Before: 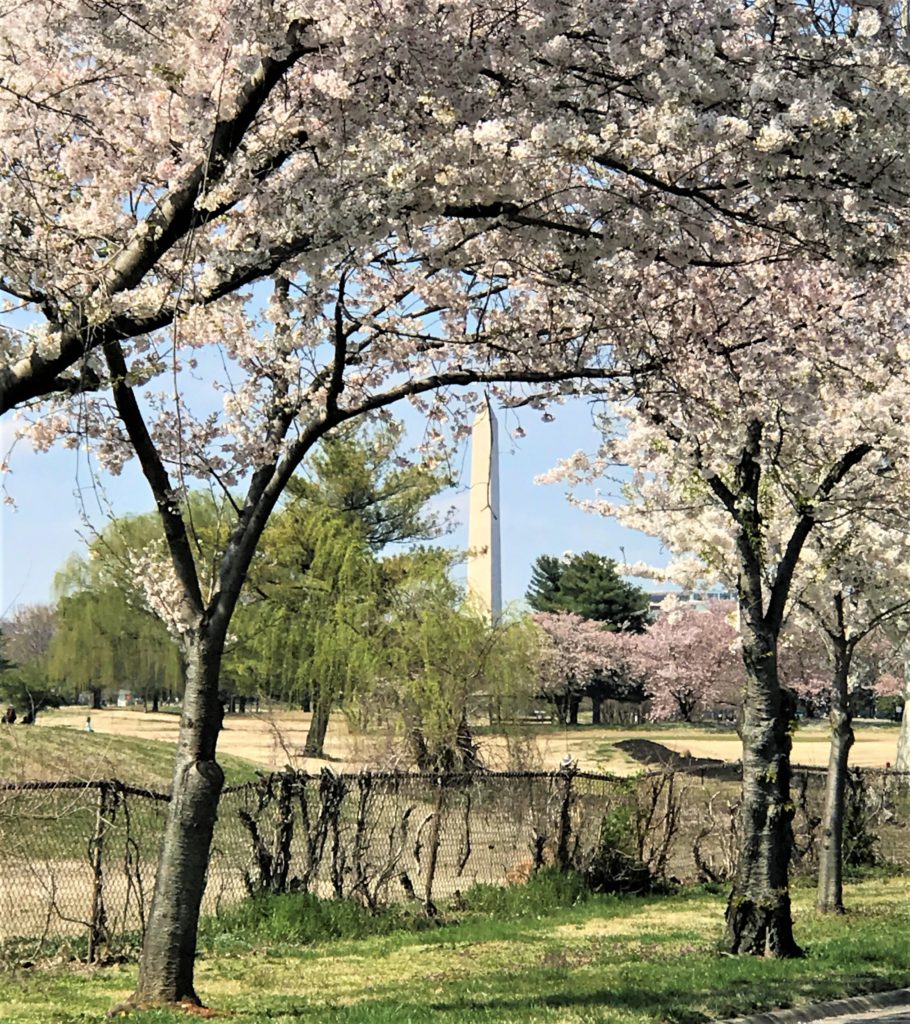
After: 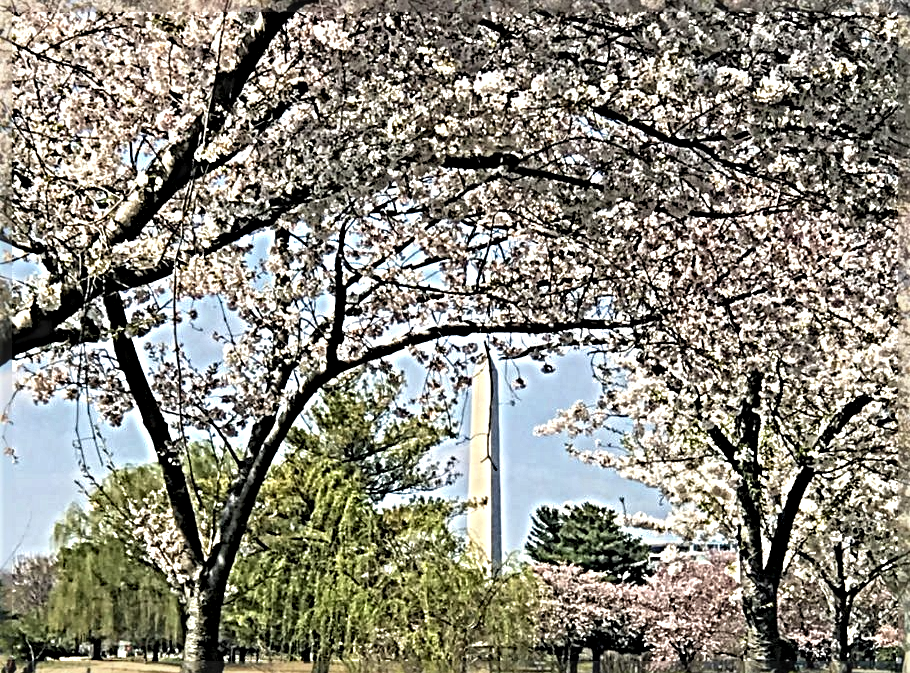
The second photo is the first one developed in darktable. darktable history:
crop and rotate: top 4.858%, bottom 29.367%
local contrast: on, module defaults
sharpen: radius 6.276, amount 1.783, threshold 0.009
